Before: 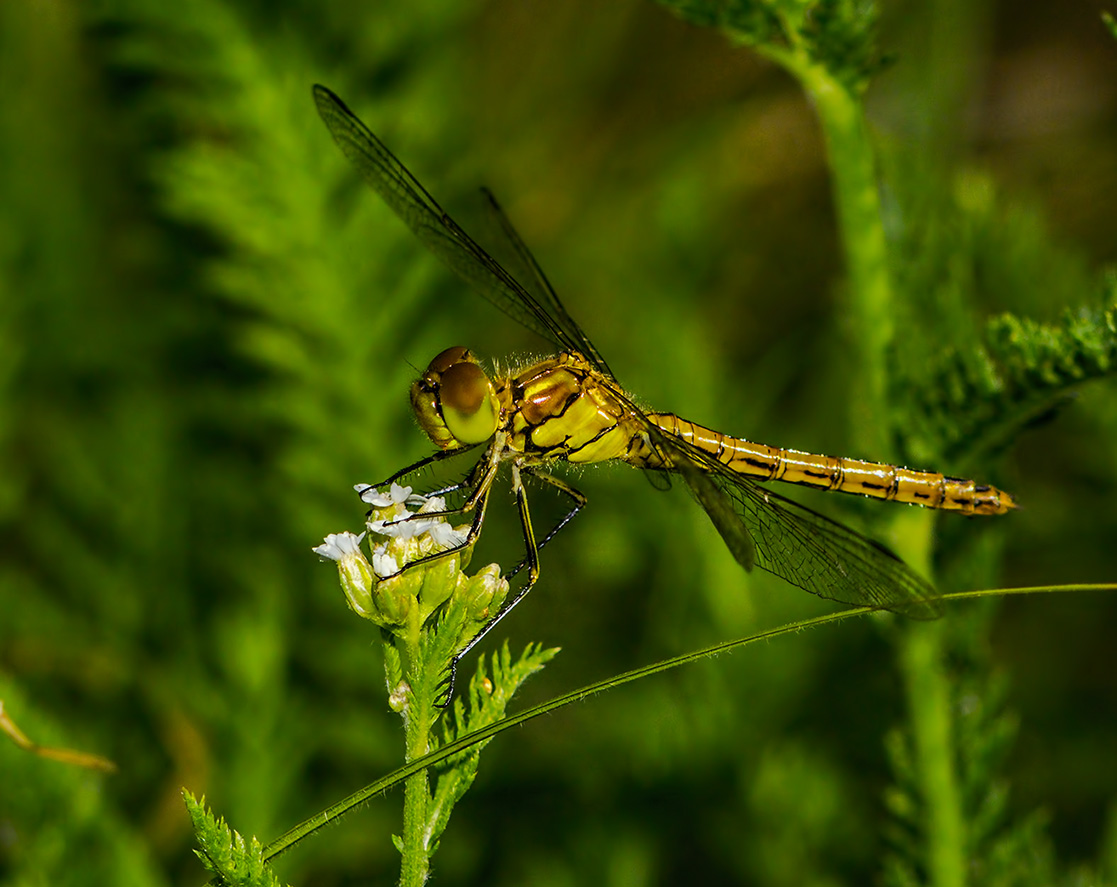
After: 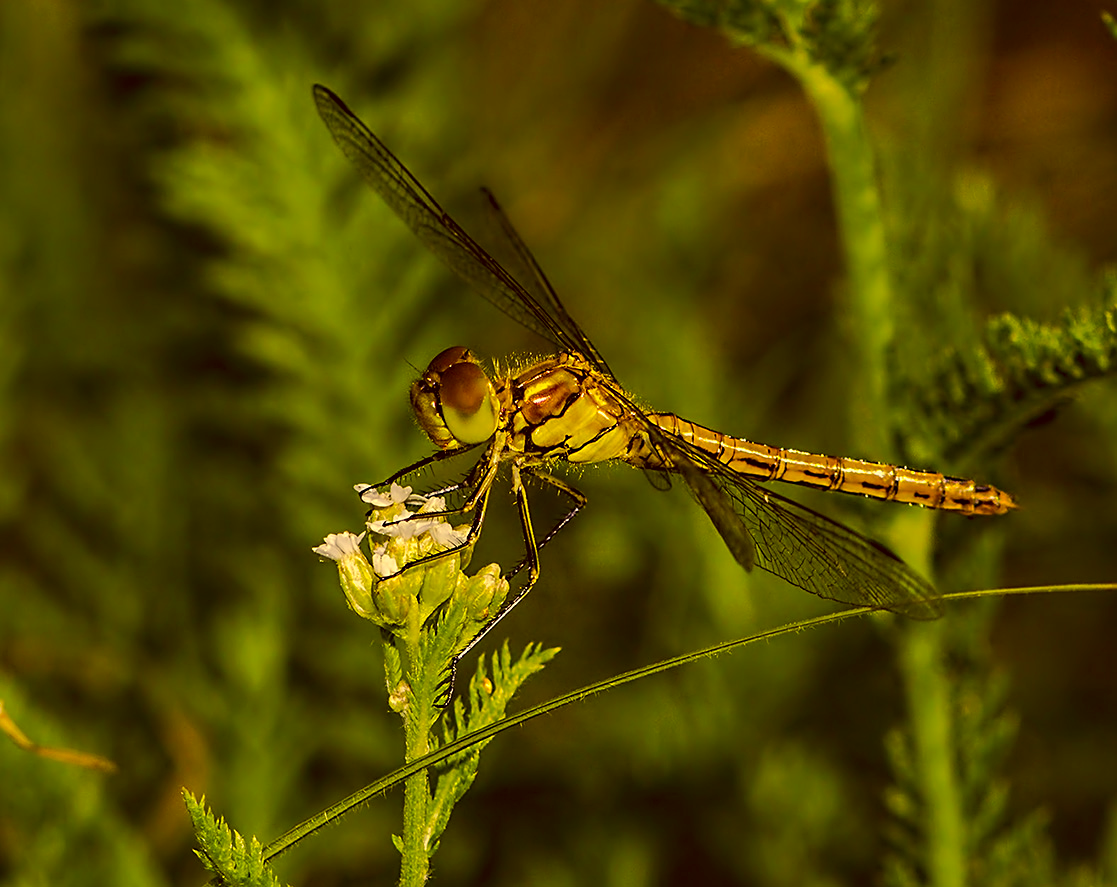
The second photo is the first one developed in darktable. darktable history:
color correction: highlights a* 9.66, highlights b* 38.65, shadows a* 14.75, shadows b* 3.61
tone equalizer: edges refinement/feathering 500, mask exposure compensation -1.57 EV, preserve details no
sharpen: radius 1.955
